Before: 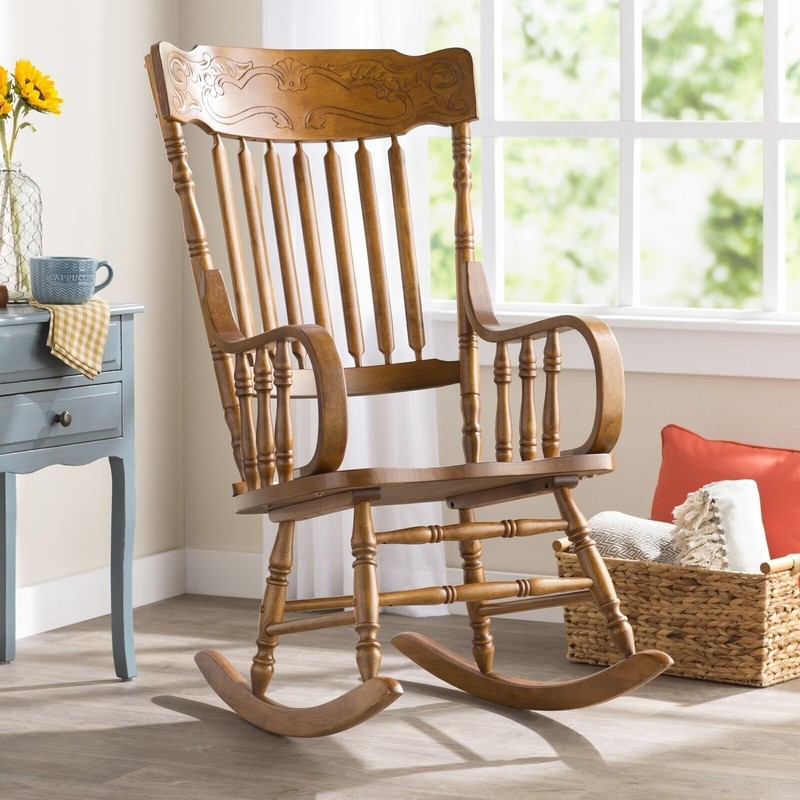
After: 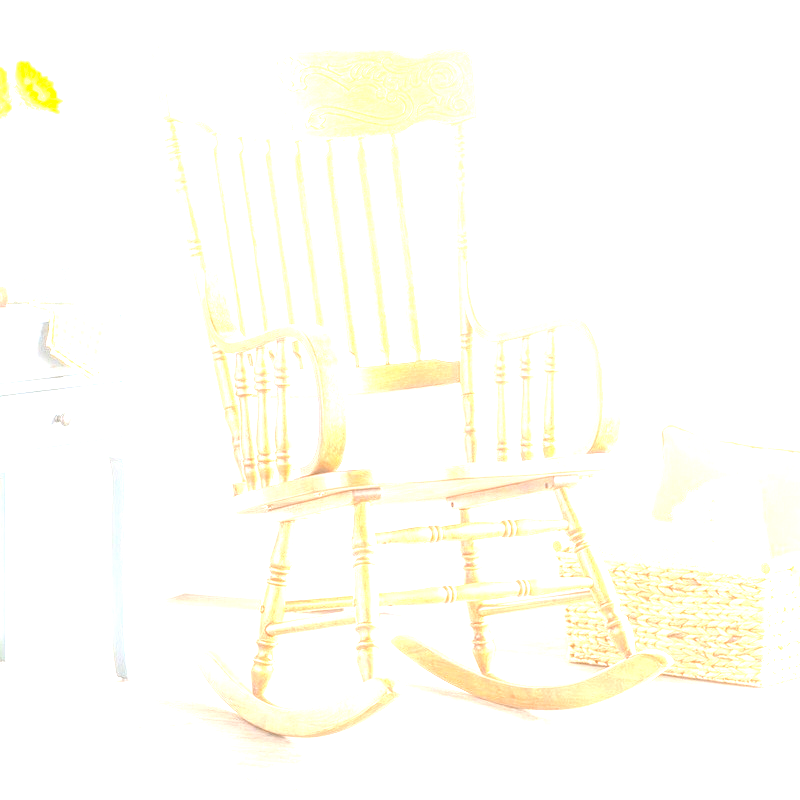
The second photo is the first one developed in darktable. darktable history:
local contrast: highlights 73%, shadows 15%, midtone range 0.197
exposure: black level correction 0.001, exposure 2.607 EV, compensate exposure bias true, compensate highlight preservation false
